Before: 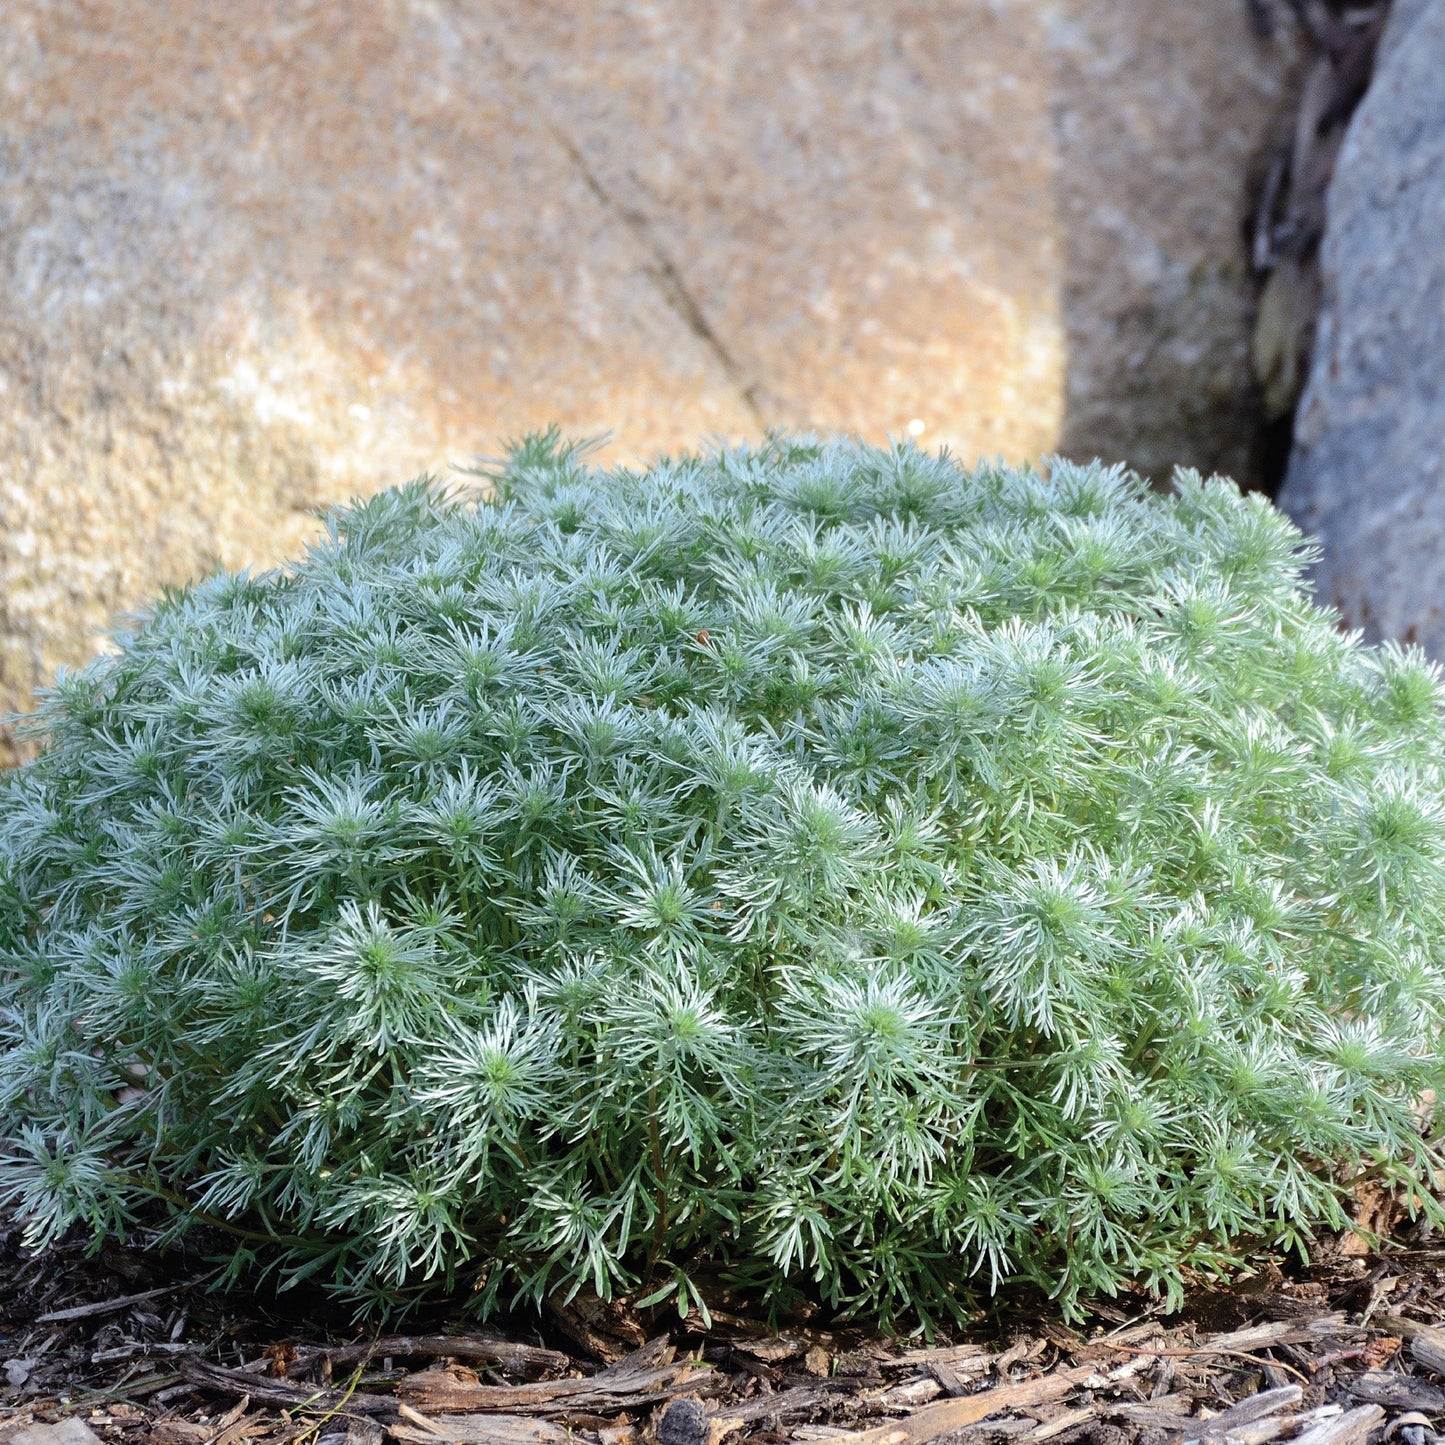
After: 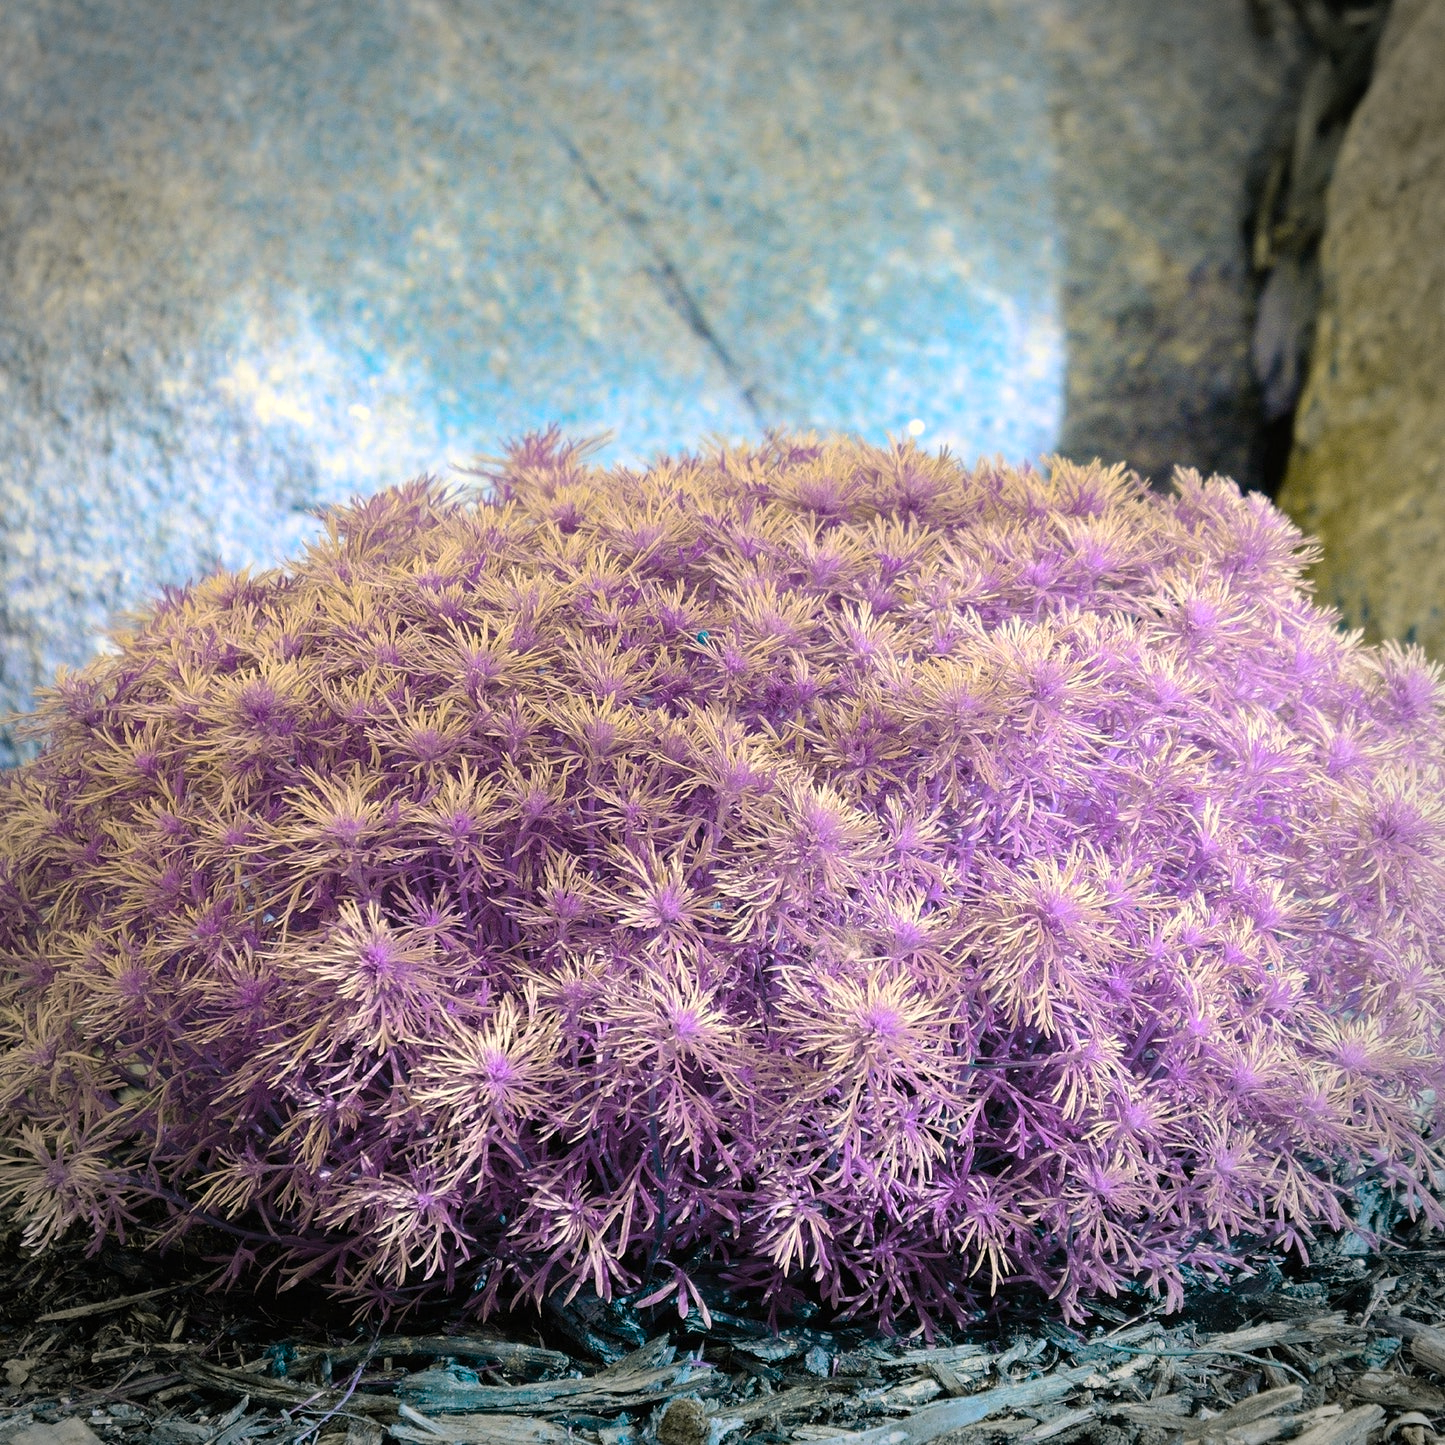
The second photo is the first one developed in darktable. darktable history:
white balance: red 0.984, blue 1.059
vignetting: width/height ratio 1.094
color balance rgb: hue shift 180°, global vibrance 50%, contrast 0.32%
